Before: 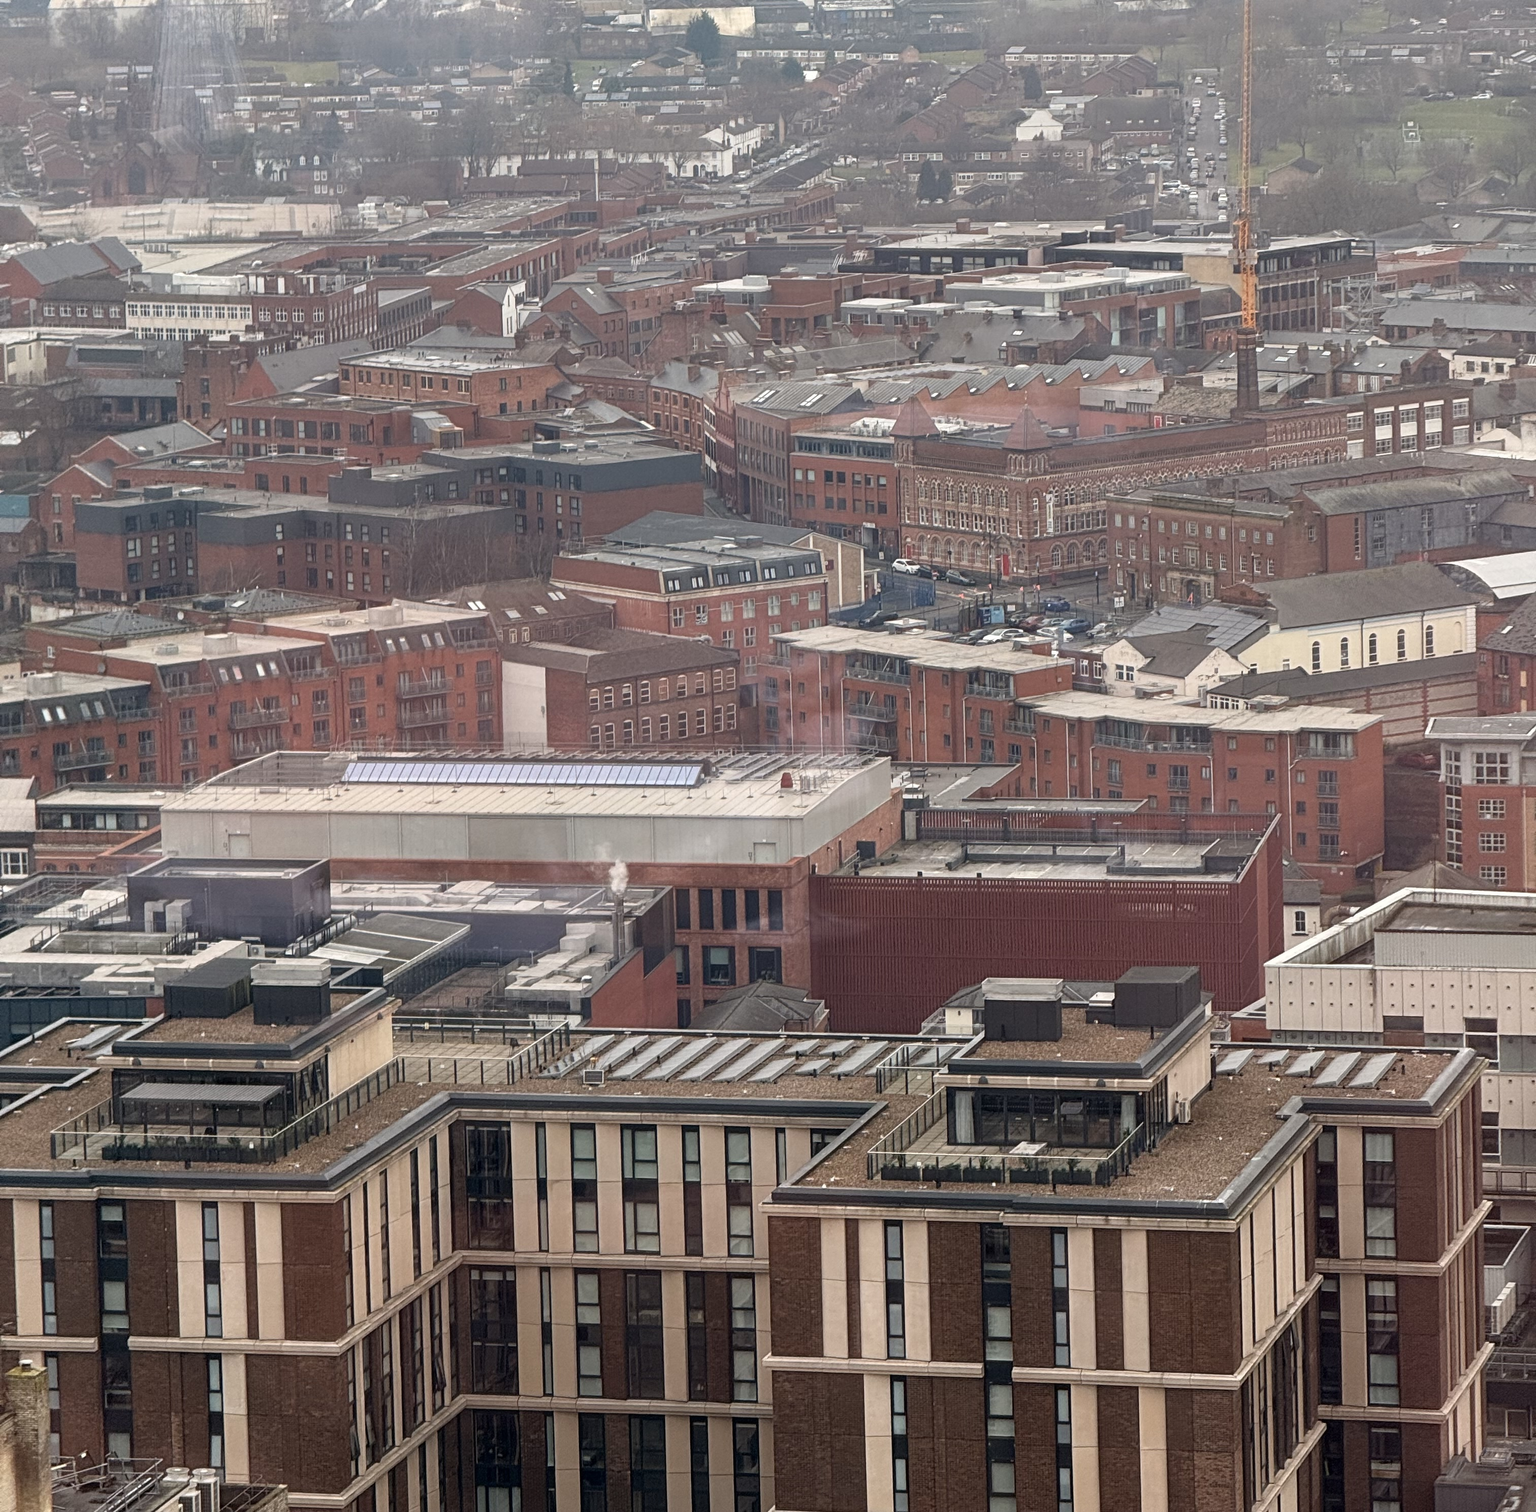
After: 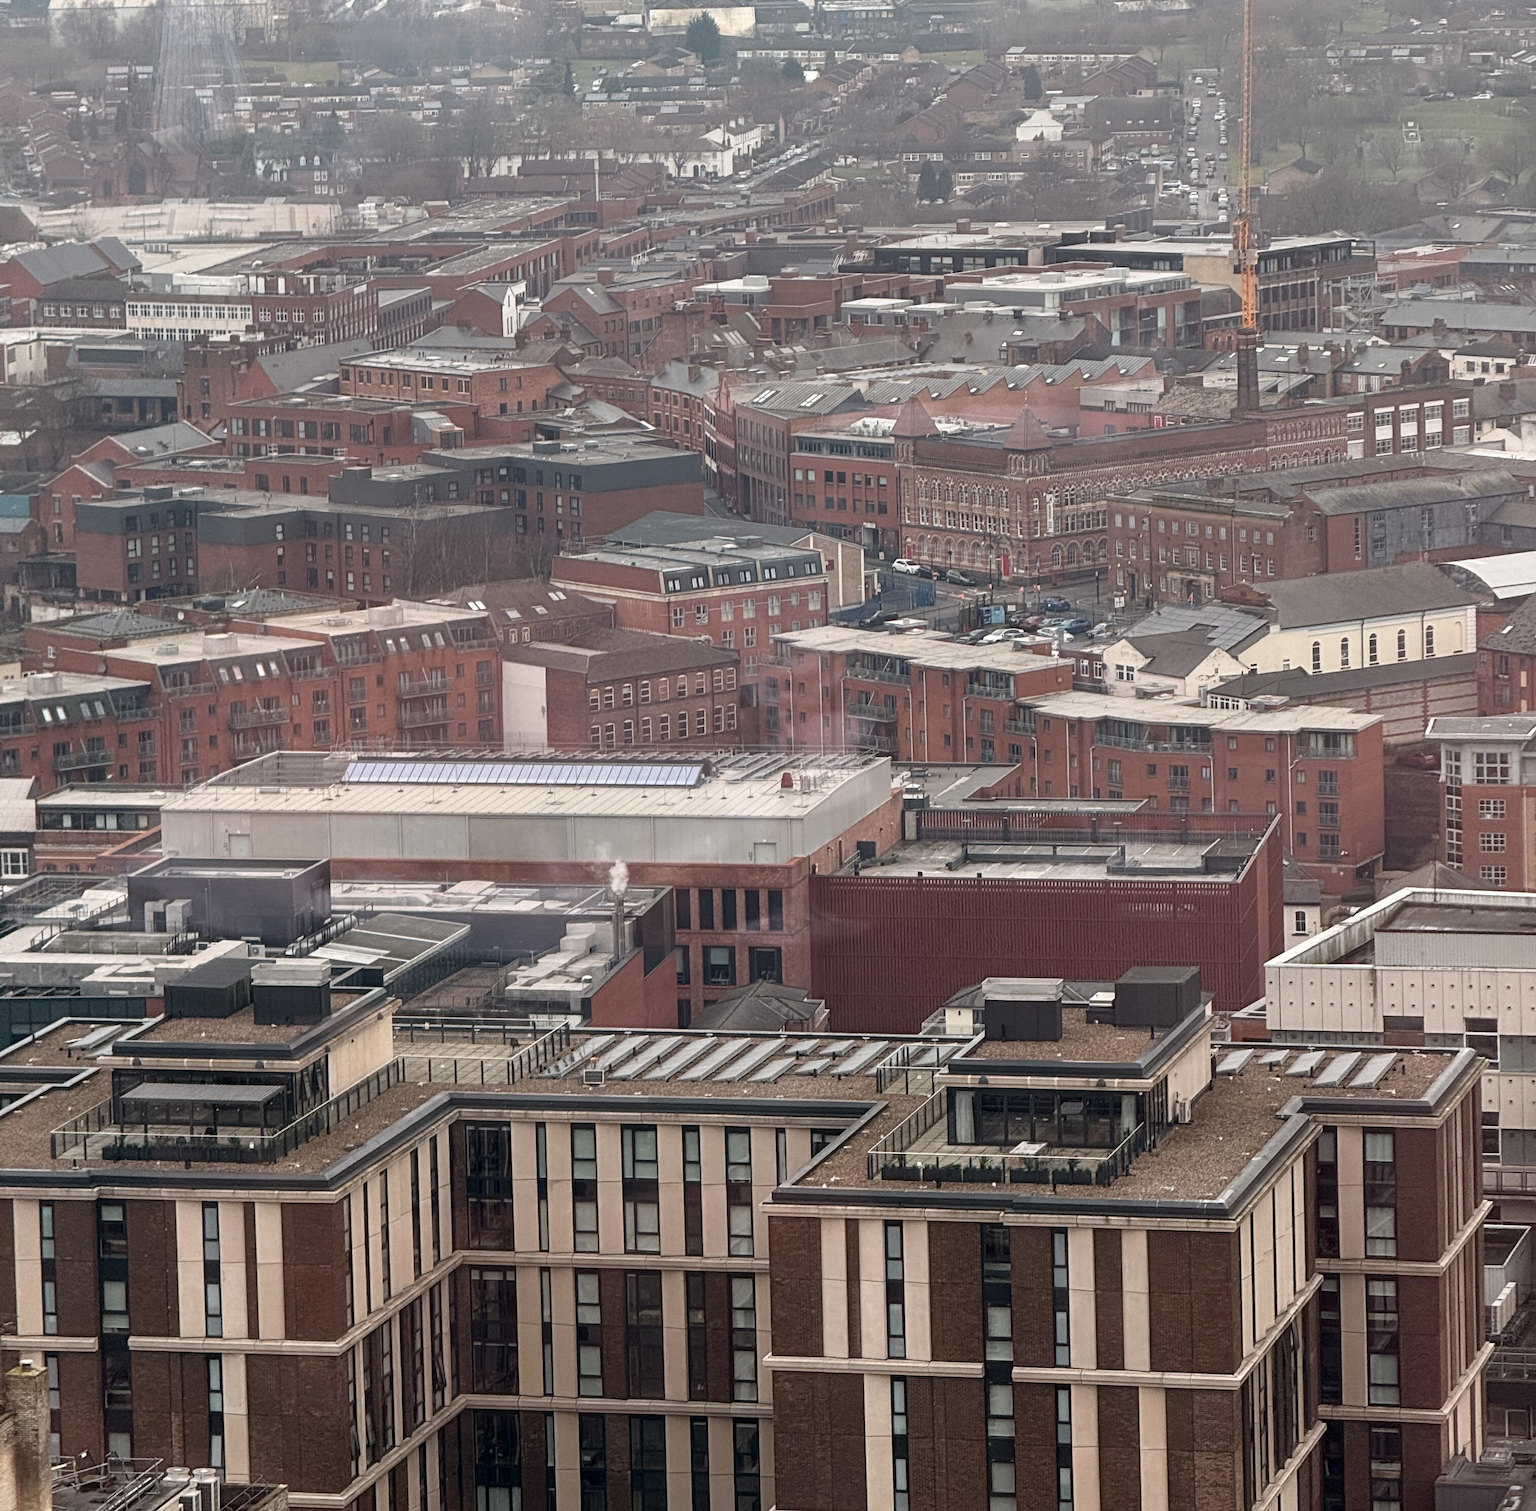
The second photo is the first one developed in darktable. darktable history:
contrast brightness saturation: contrast 0.064, brightness -0.009, saturation -0.224
